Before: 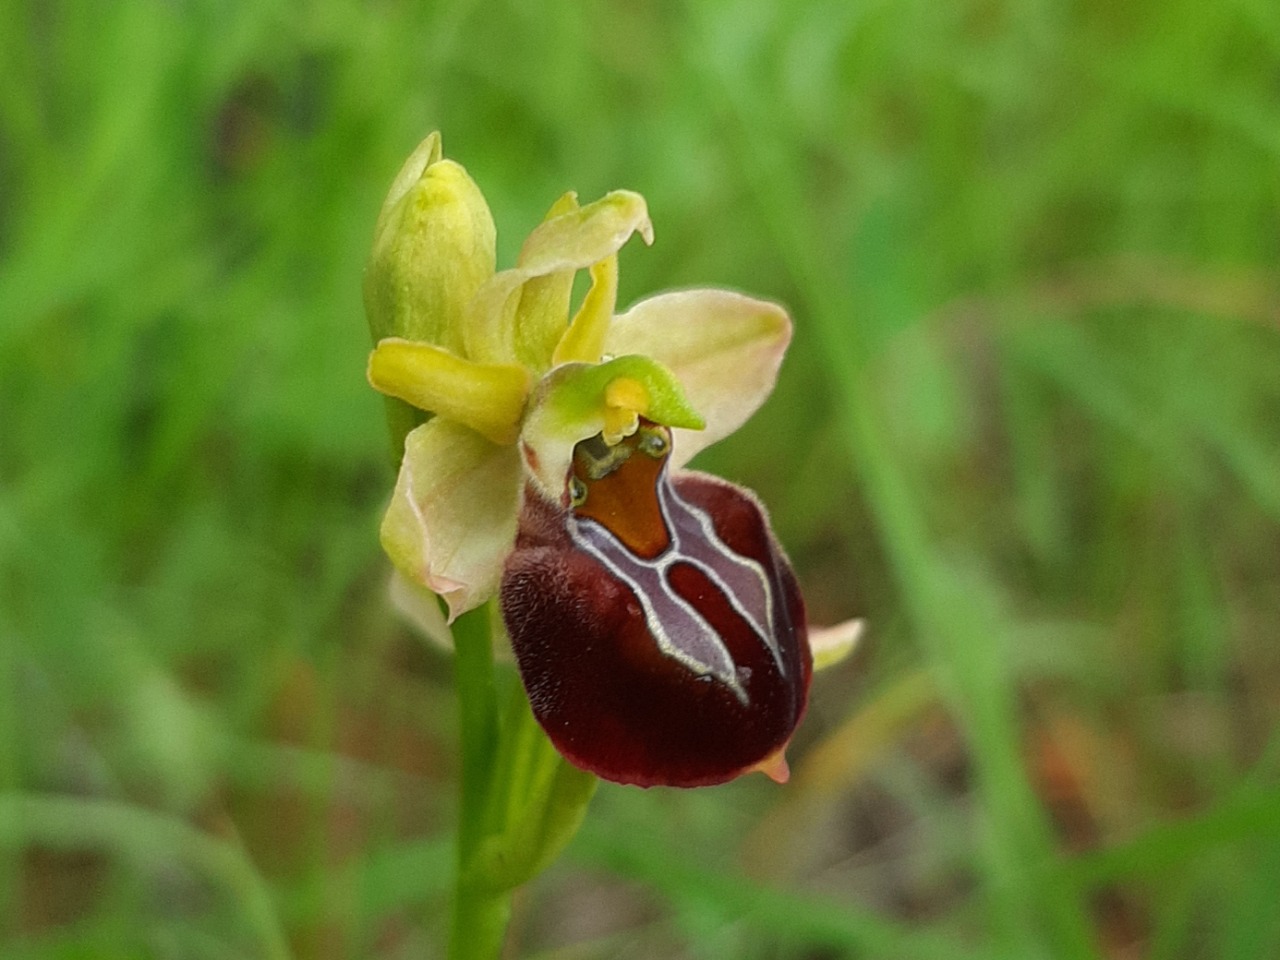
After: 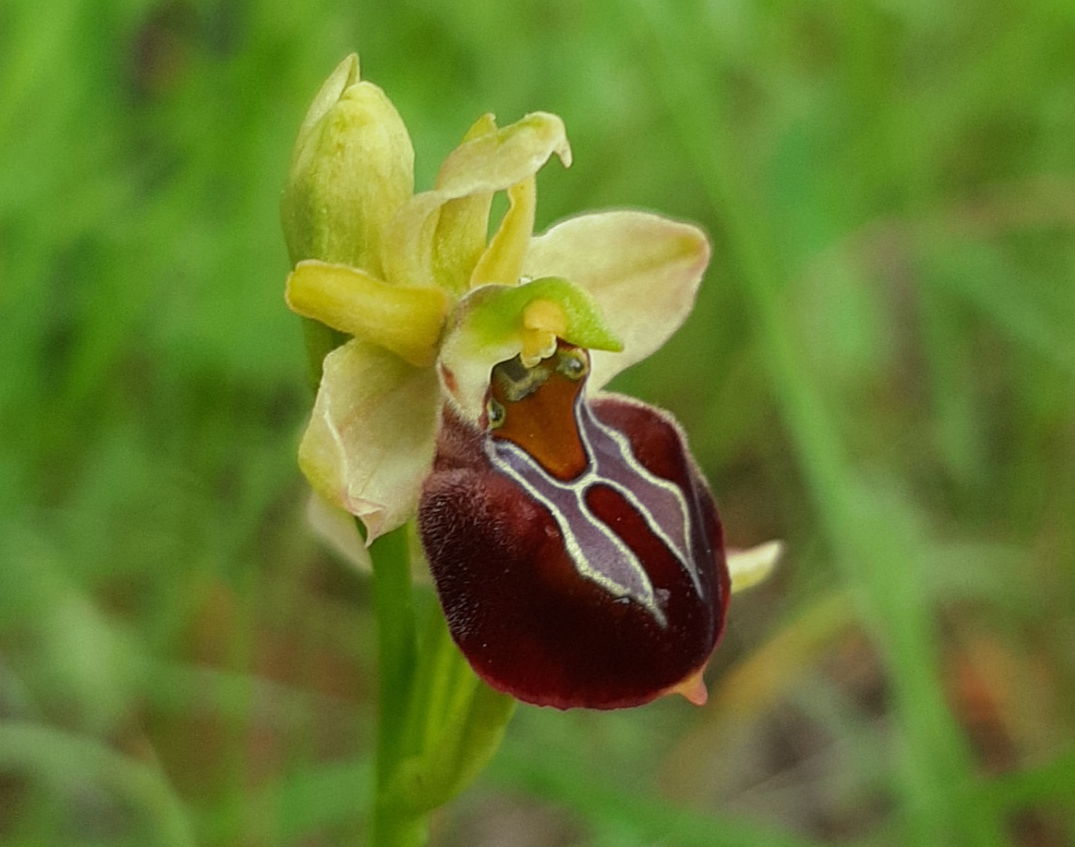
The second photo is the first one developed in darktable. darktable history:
crop: left 6.446%, top 8.188%, right 9.538%, bottom 3.548%
split-toning: shadows › hue 290.82°, shadows › saturation 0.34, highlights › saturation 0.38, balance 0, compress 50%
exposure: exposure -0.01 EV, compensate highlight preservation false
